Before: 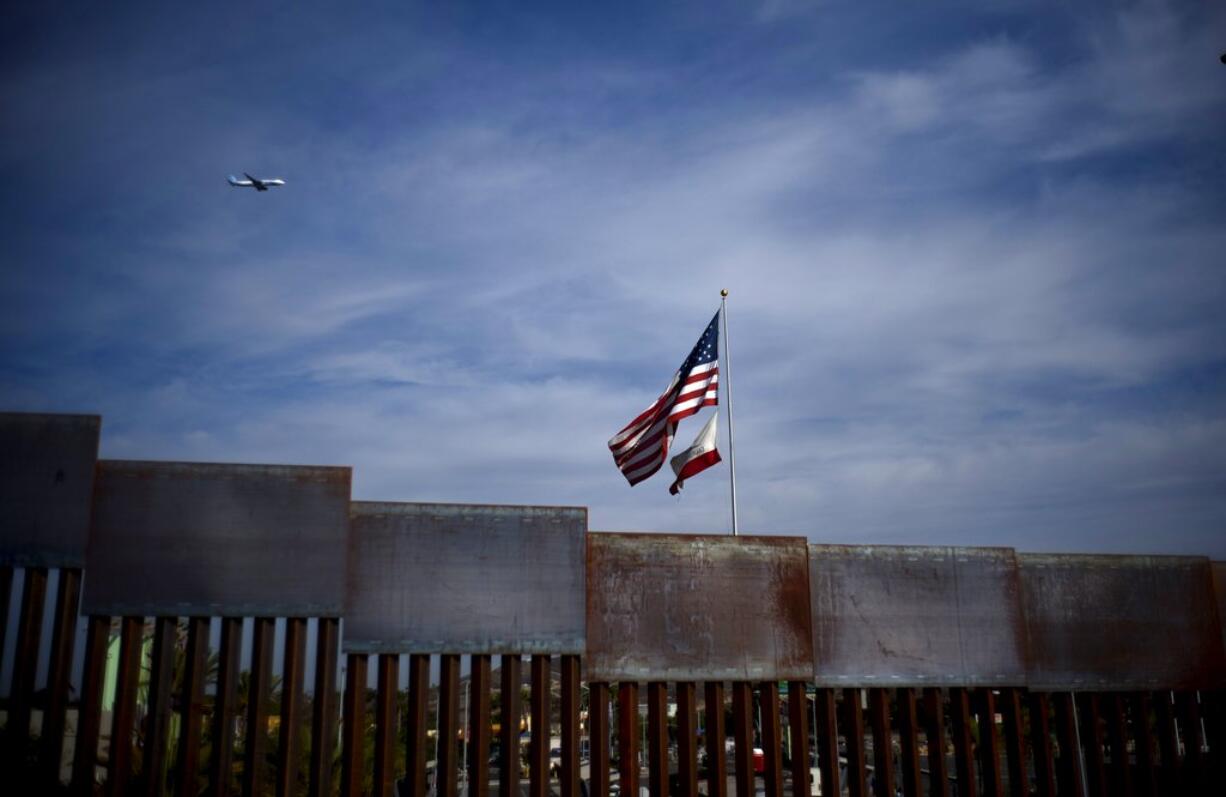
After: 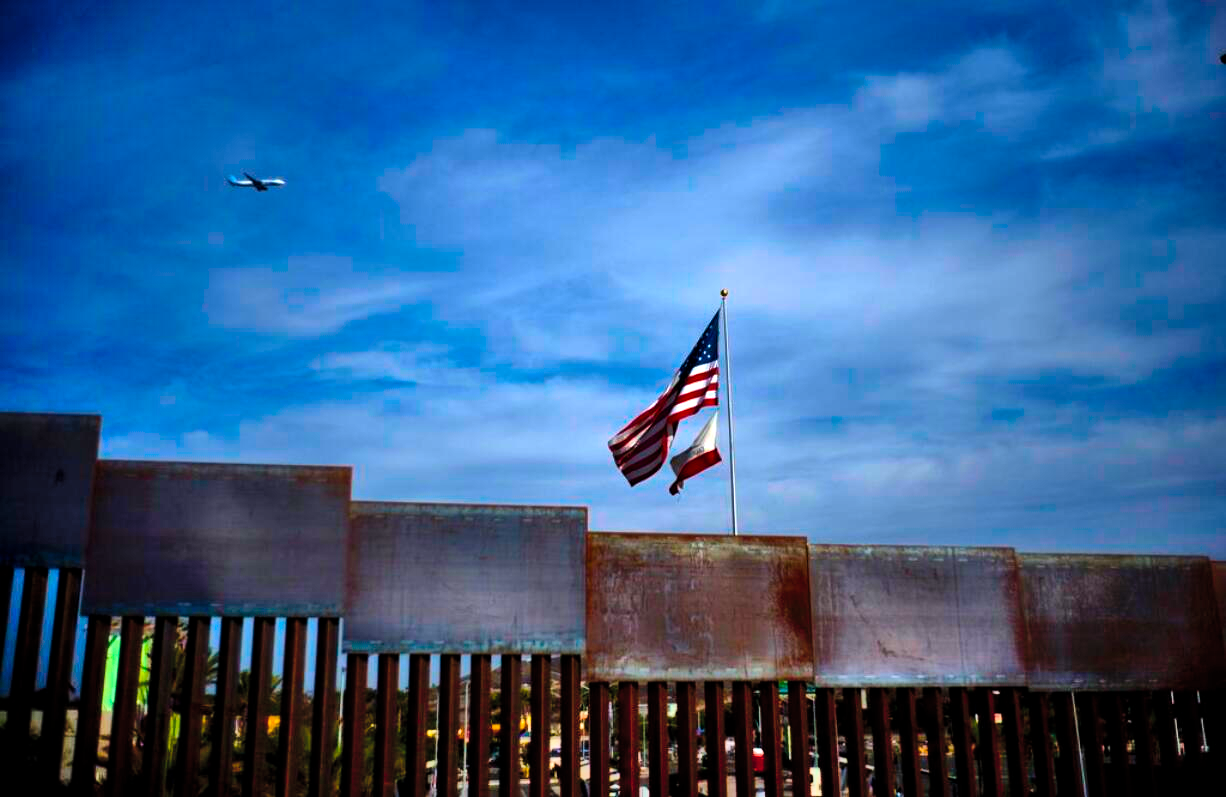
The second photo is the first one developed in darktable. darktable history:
contrast brightness saturation: contrast 0.07, brightness 0.084, saturation 0.184
color balance rgb: linear chroma grading › shadows -8.357%, linear chroma grading › global chroma 9.952%, perceptual saturation grading › global saturation 19.63%, perceptual brilliance grading › highlights 14.307%, perceptual brilliance grading › mid-tones -5.9%, perceptual brilliance grading › shadows -26.67%, global vibrance 50.598%
haze removal: strength 0.015, distance 0.249, compatibility mode true, adaptive false
shadows and highlights: shadows 60.98, highlights -60.54, soften with gaussian
